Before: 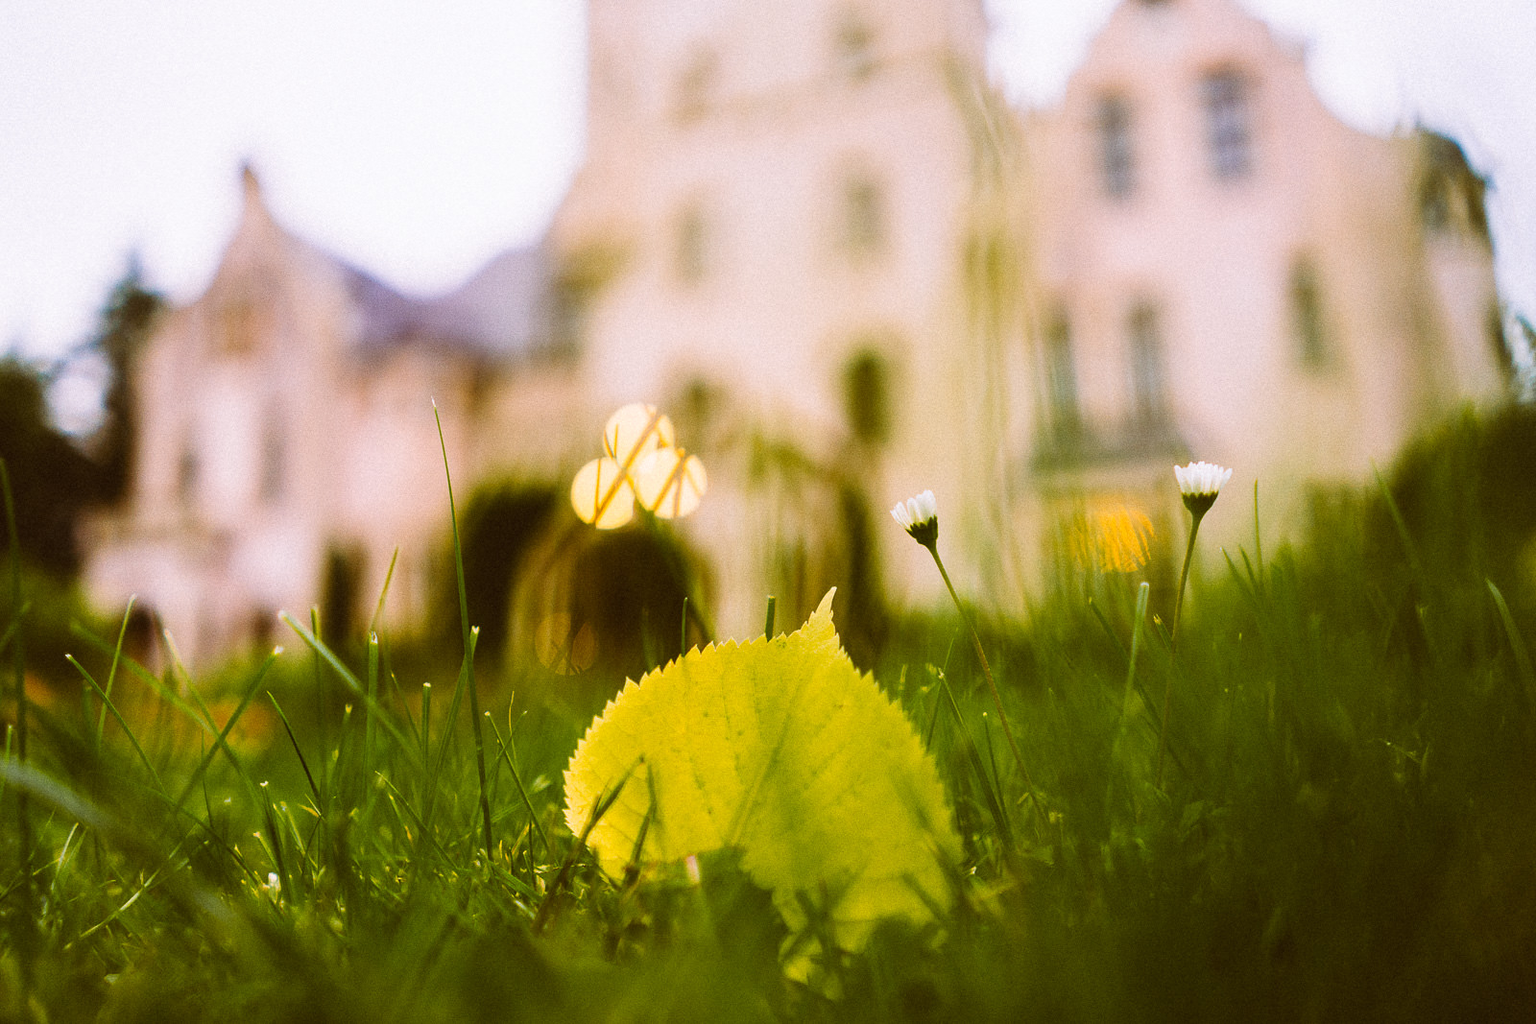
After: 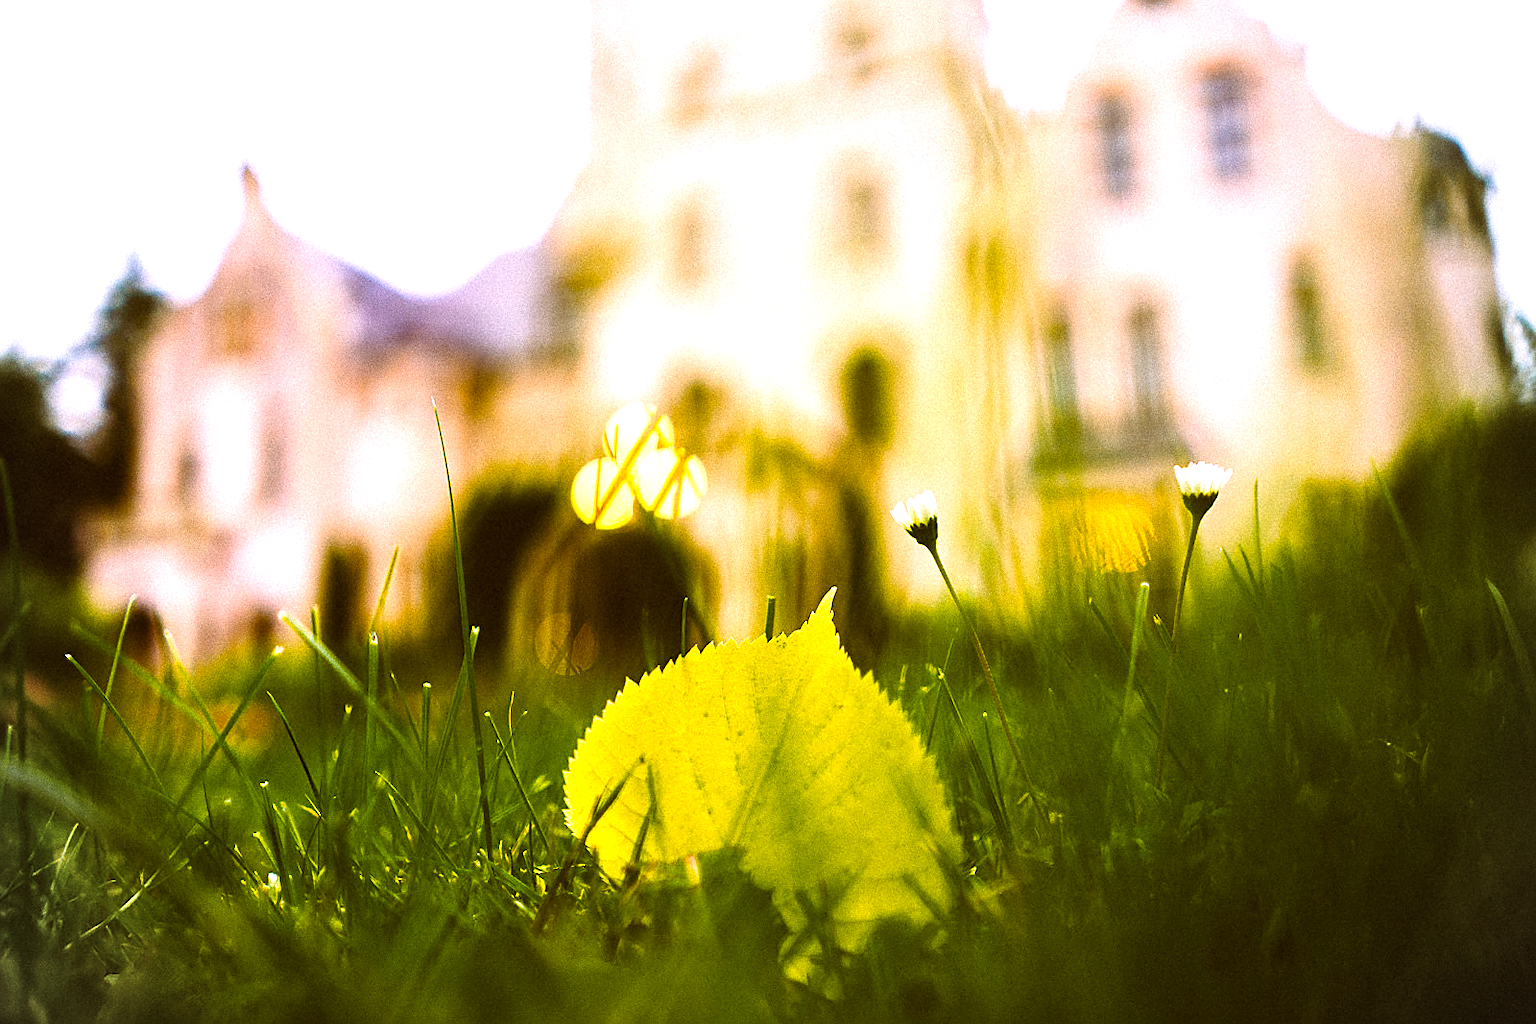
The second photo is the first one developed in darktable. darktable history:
levels: levels [0, 0.476, 0.951]
vignetting: brightness -0.274
sharpen: on, module defaults
color balance rgb: perceptual saturation grading › global saturation 29.444%, perceptual brilliance grading › highlights 16.312%, perceptual brilliance grading › shadows -13.481%, global vibrance 20%
